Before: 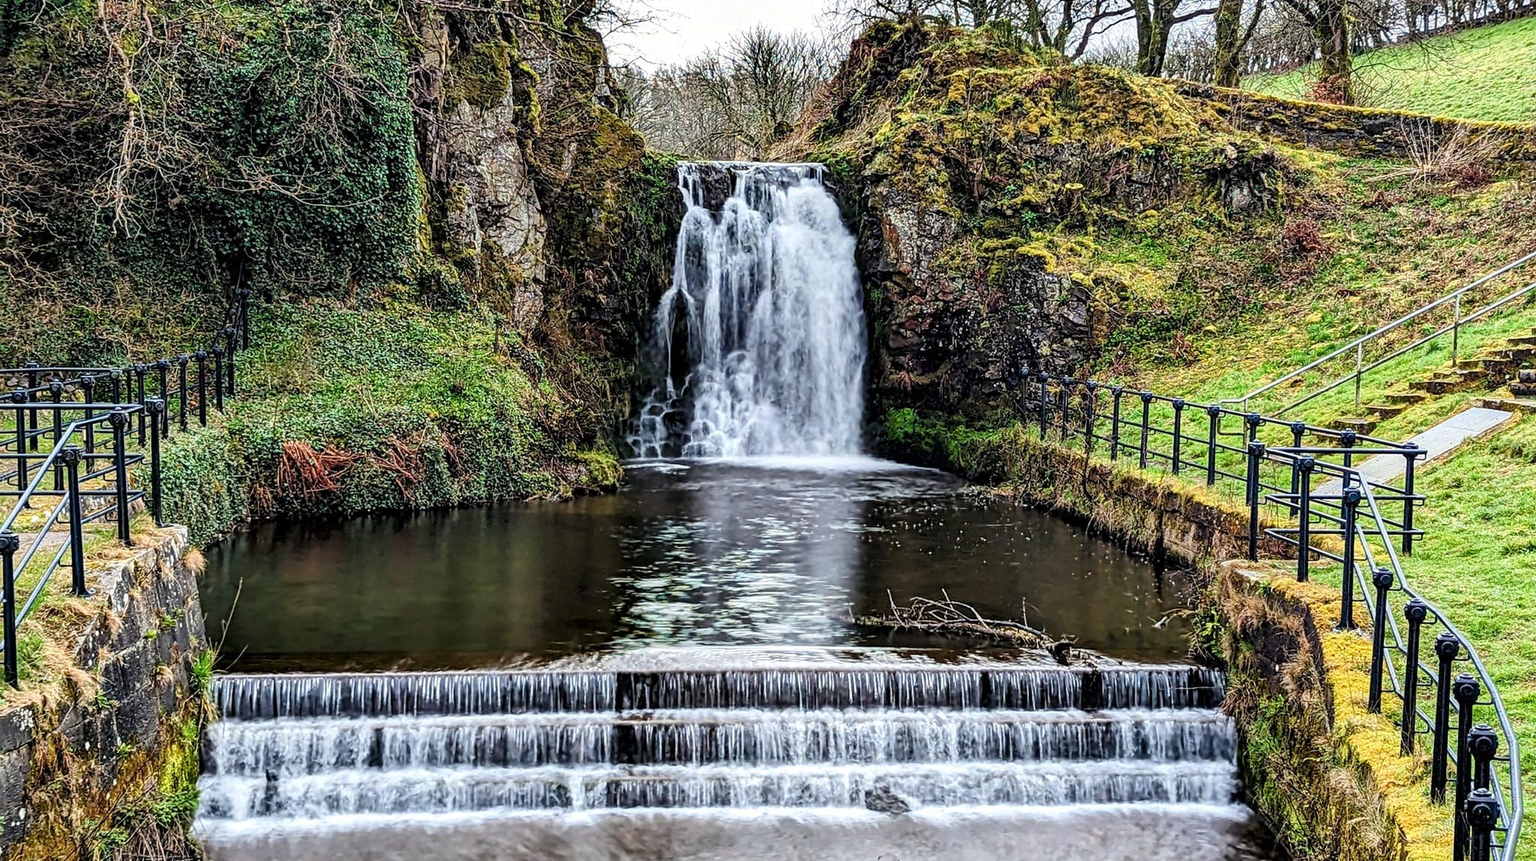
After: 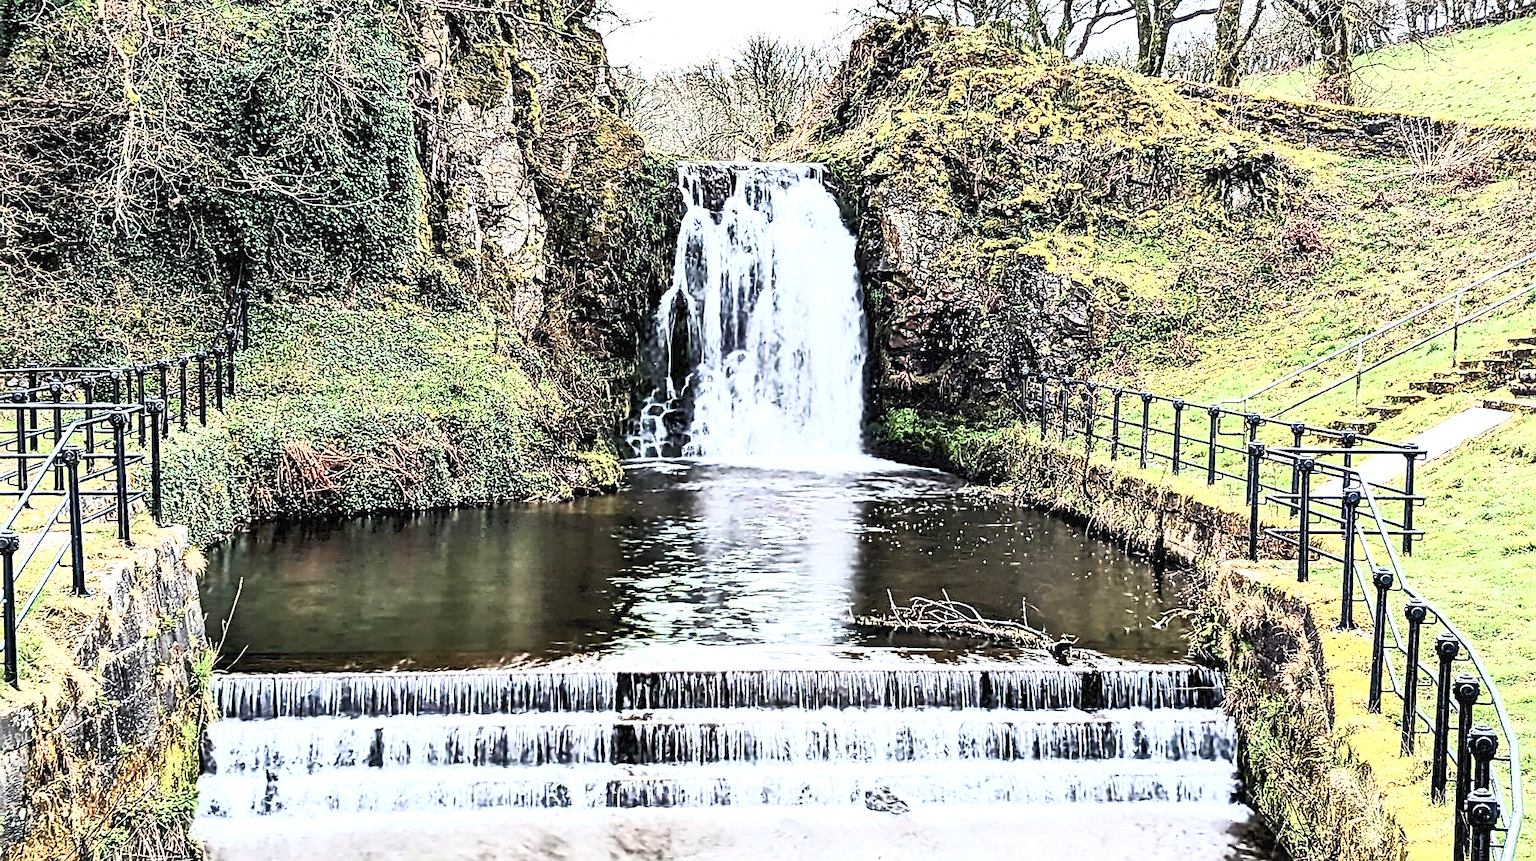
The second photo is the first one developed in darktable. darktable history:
contrast brightness saturation: contrast 0.567, brightness 0.576, saturation -0.325
exposure: exposure 0.663 EV, compensate highlight preservation false
velvia: on, module defaults
sharpen: amount 0.494
